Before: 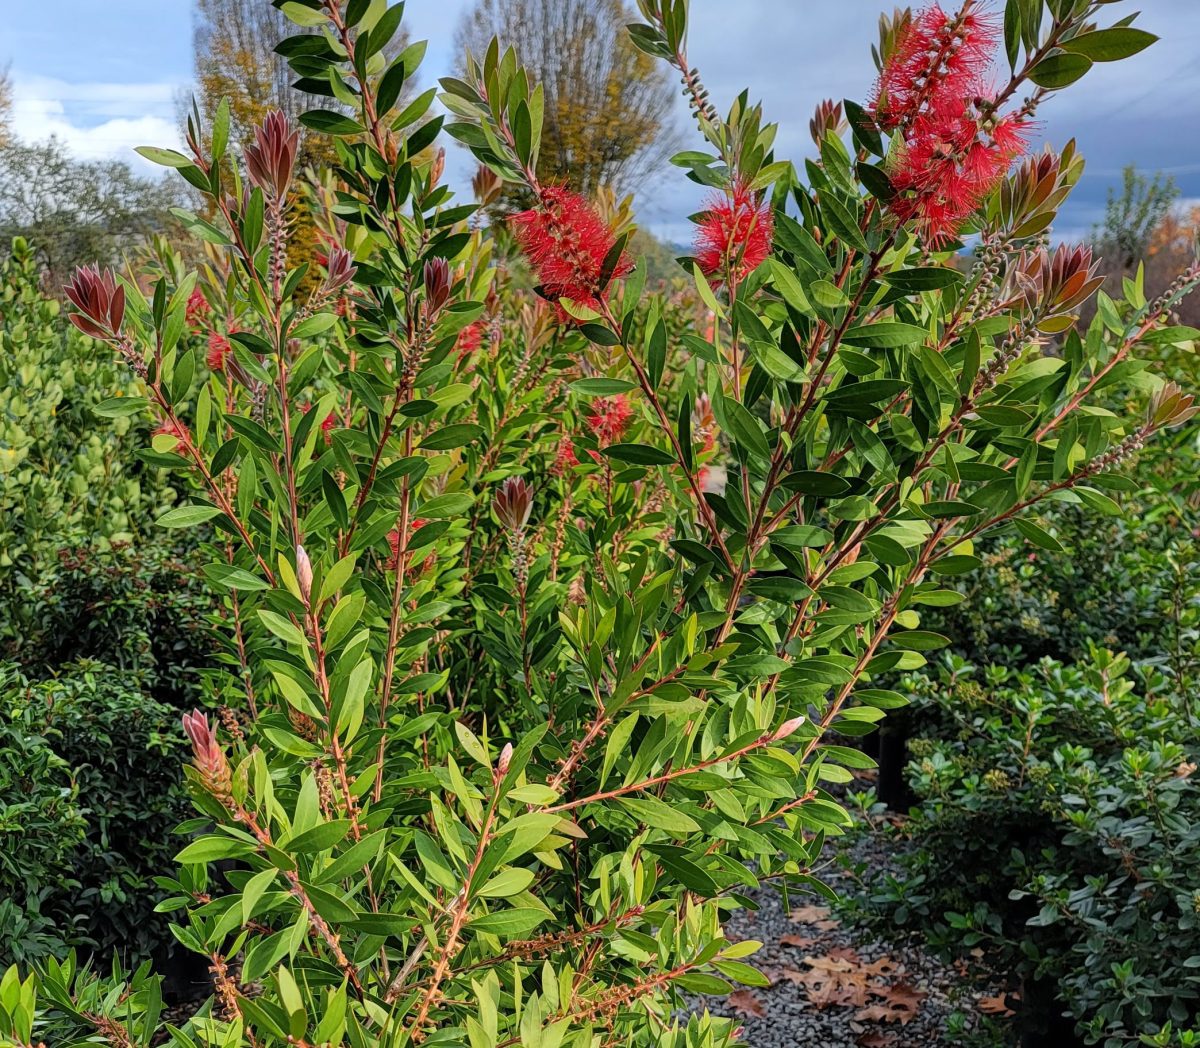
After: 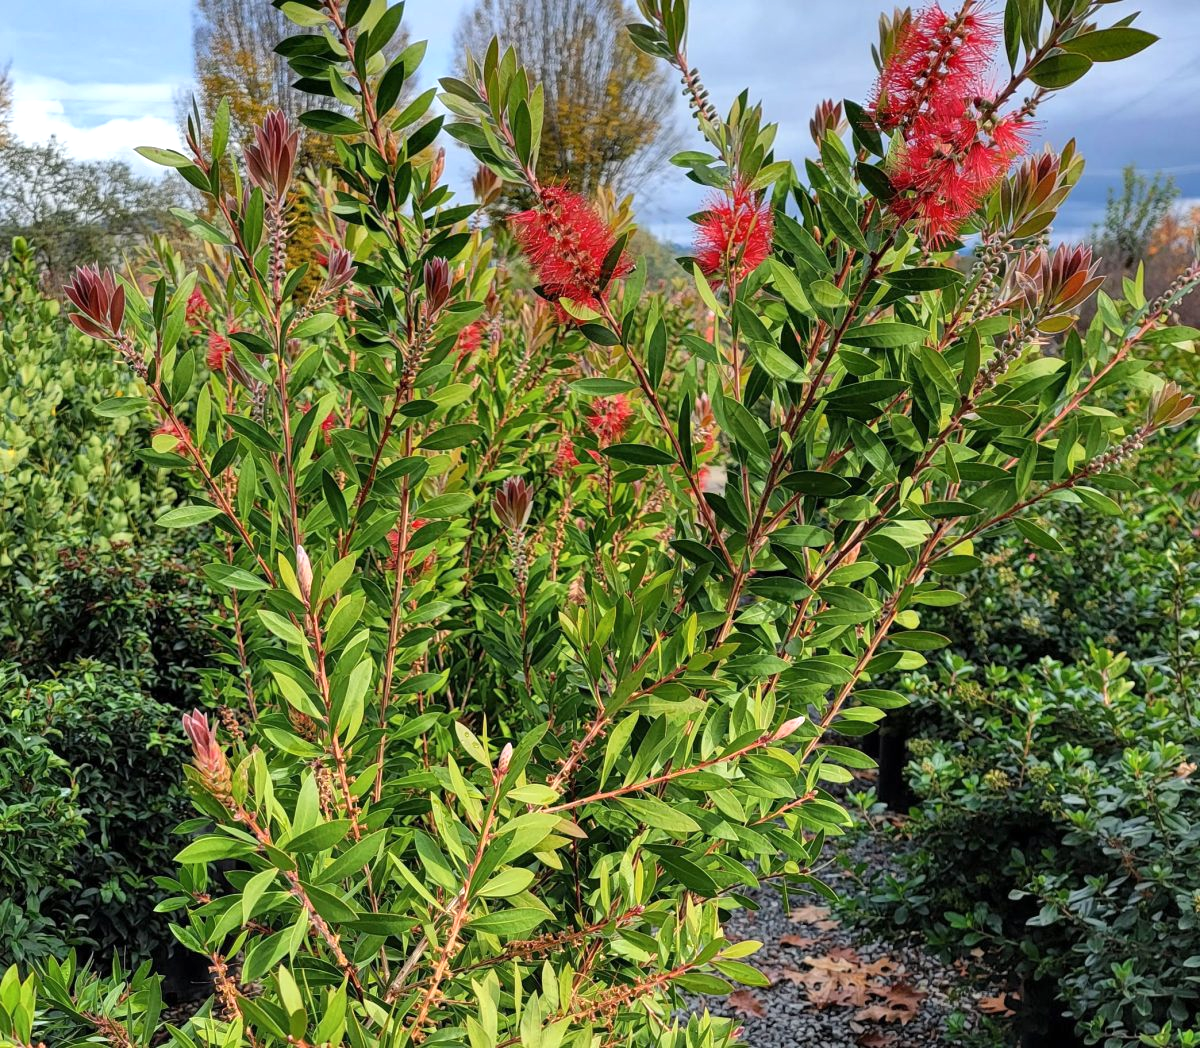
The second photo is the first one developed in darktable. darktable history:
shadows and highlights: radius 171.16, shadows 27, white point adjustment 3.13, highlights -67.95, soften with gaussian
exposure: exposure 0.207 EV, compensate highlight preservation false
